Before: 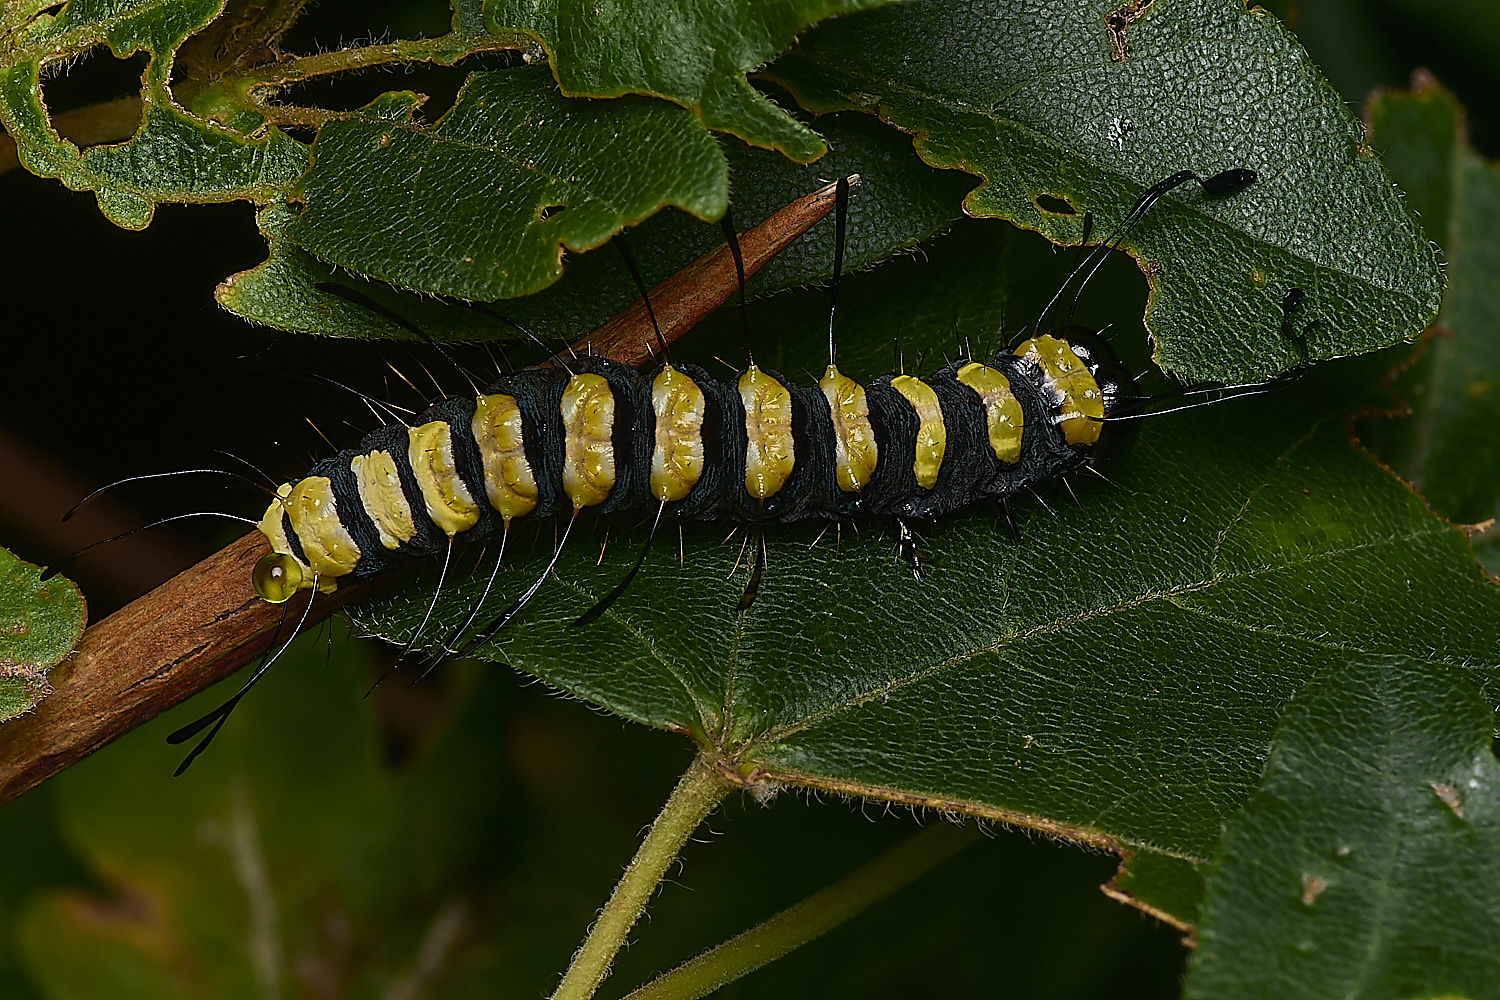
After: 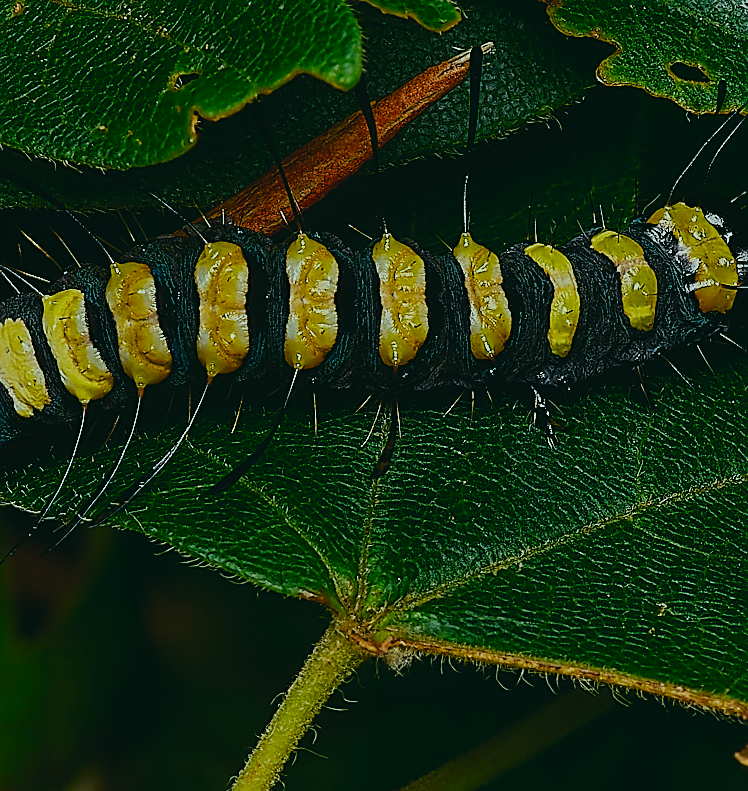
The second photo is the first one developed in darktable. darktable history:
local contrast: mode bilateral grid, contrast 99, coarseness 100, detail 91%, midtone range 0.2
tone equalizer: on, module defaults
crop and rotate: angle 0.017°, left 24.389%, top 13.258%, right 25.714%, bottom 7.507%
exposure: black level correction -0.015, exposure -0.133 EV, compensate highlight preservation false
sharpen: on, module defaults
color correction: highlights a* -7.42, highlights b* 1.55, shadows a* -3.32, saturation 1.45
filmic rgb: black relative exposure -6.71 EV, white relative exposure 4.56 EV, hardness 3.25, preserve chrominance no, color science v4 (2020)
